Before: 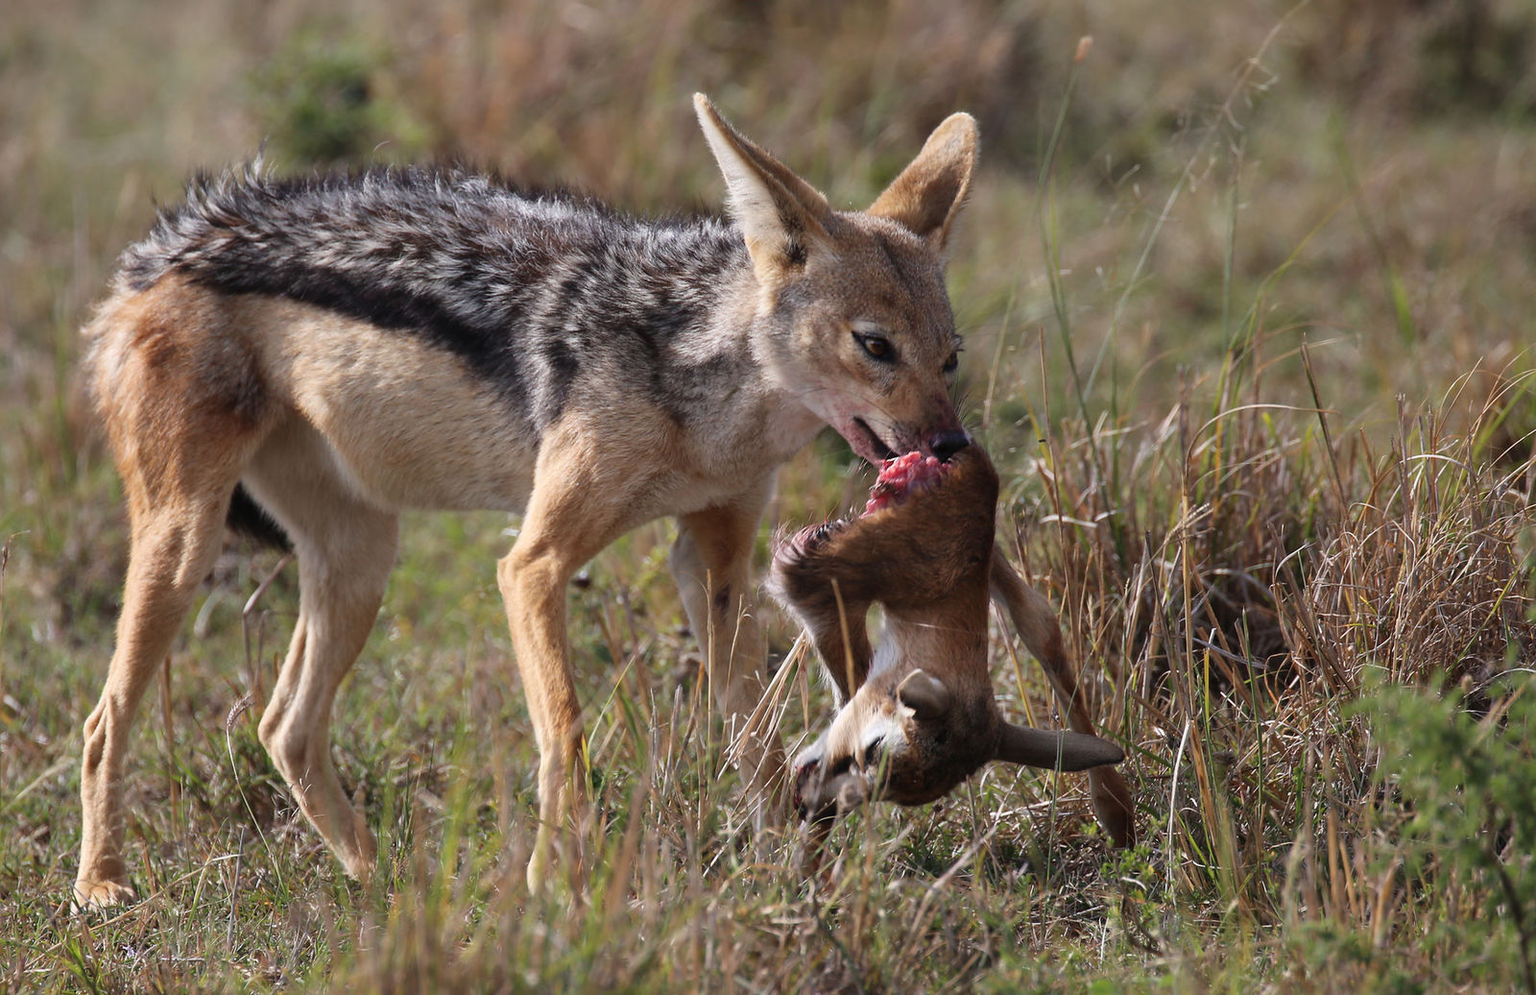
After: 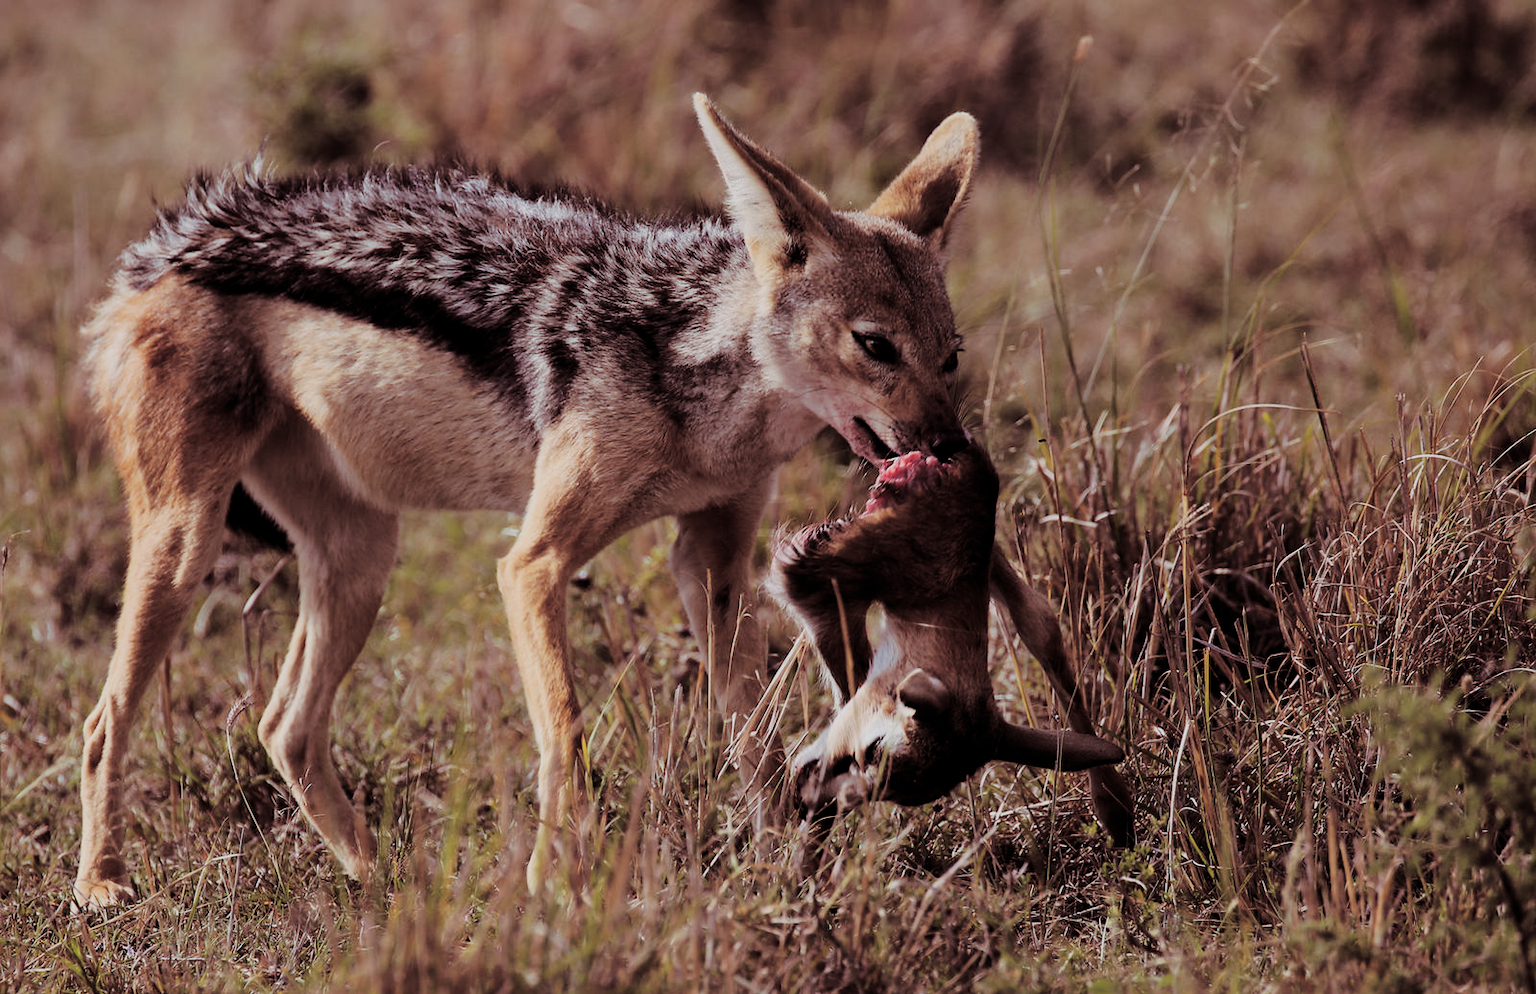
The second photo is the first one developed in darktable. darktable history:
filmic rgb: black relative exposure -5 EV, hardness 2.88, contrast 1.1
split-toning: shadows › saturation 0.41, highlights › saturation 0, compress 33.55%
tone curve: curves: ch0 [(0, 0) (0.003, 0.002) (0.011, 0.009) (0.025, 0.02) (0.044, 0.034) (0.069, 0.046) (0.1, 0.062) (0.136, 0.083) (0.177, 0.119) (0.224, 0.162) (0.277, 0.216) (0.335, 0.282) (0.399, 0.365) (0.468, 0.457) (0.543, 0.541) (0.623, 0.624) (0.709, 0.713) (0.801, 0.797) (0.898, 0.889) (1, 1)], preserve colors none
